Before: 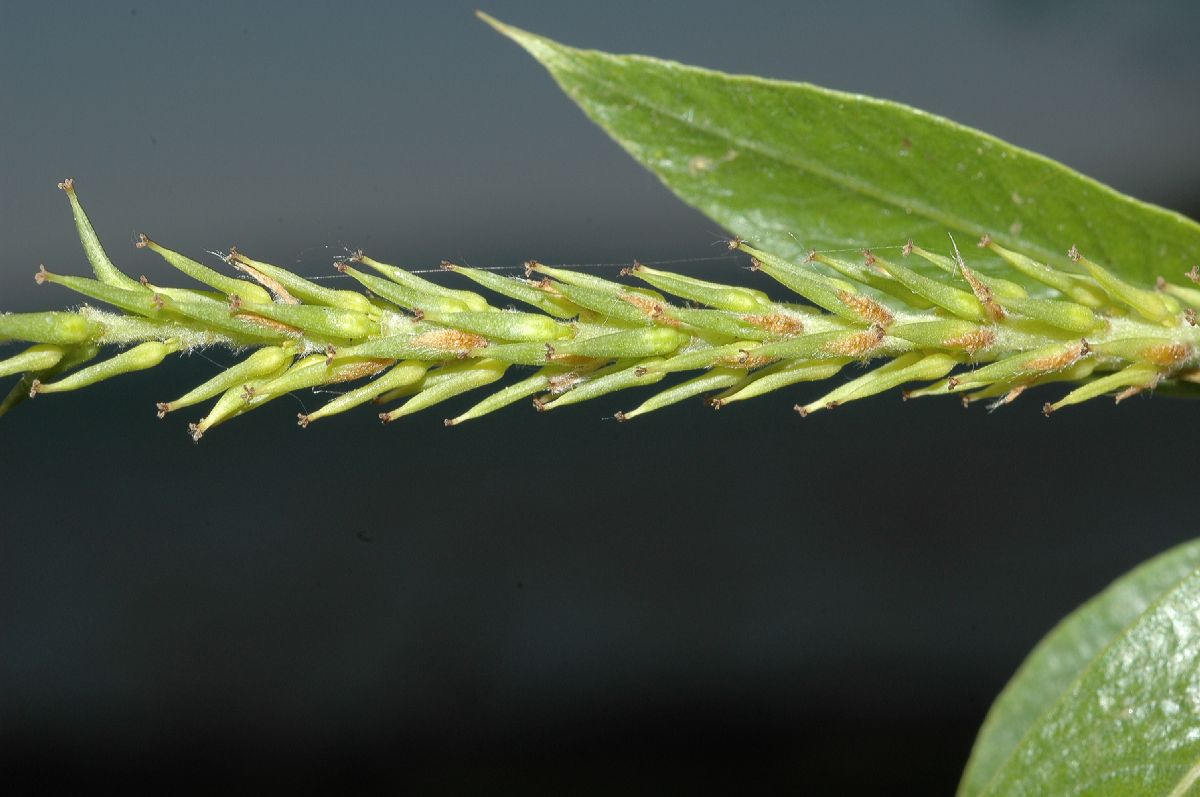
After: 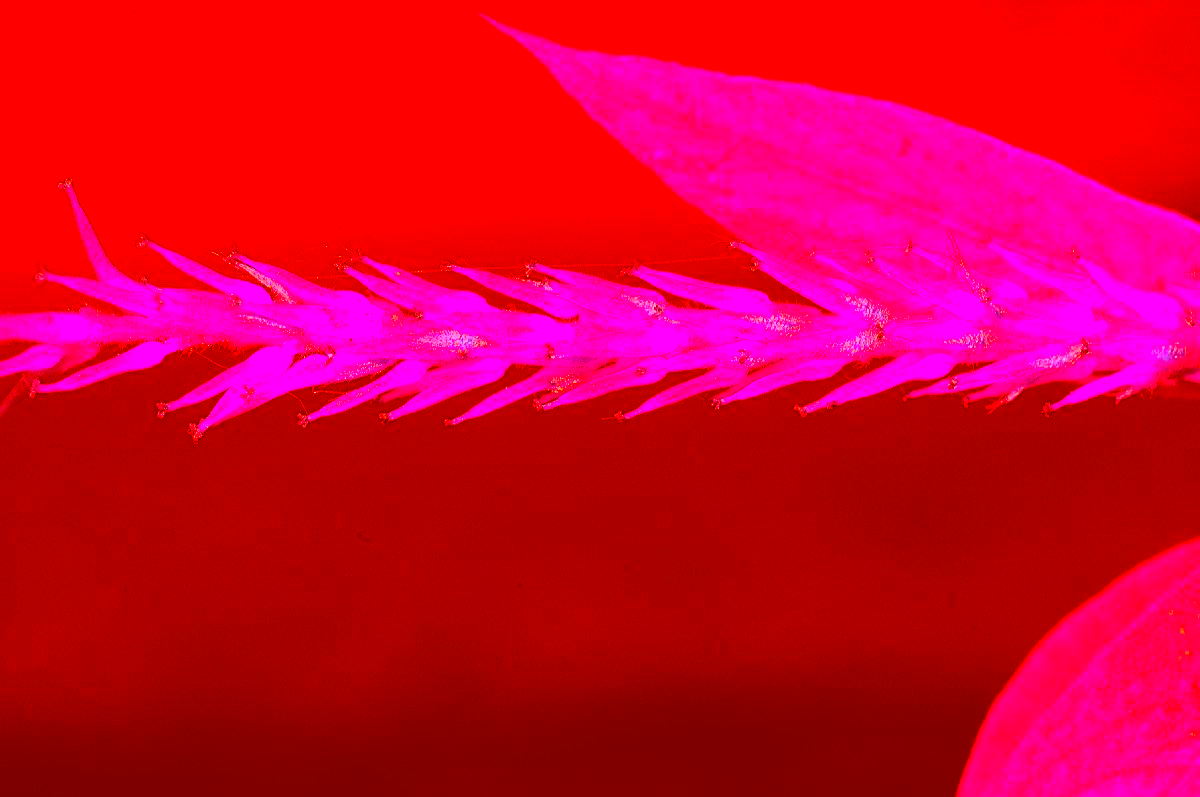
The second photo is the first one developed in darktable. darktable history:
color correction: highlights a* -39.39, highlights b* -39.84, shadows a* -39.88, shadows b* -39.88, saturation -2.98
sharpen: on, module defaults
